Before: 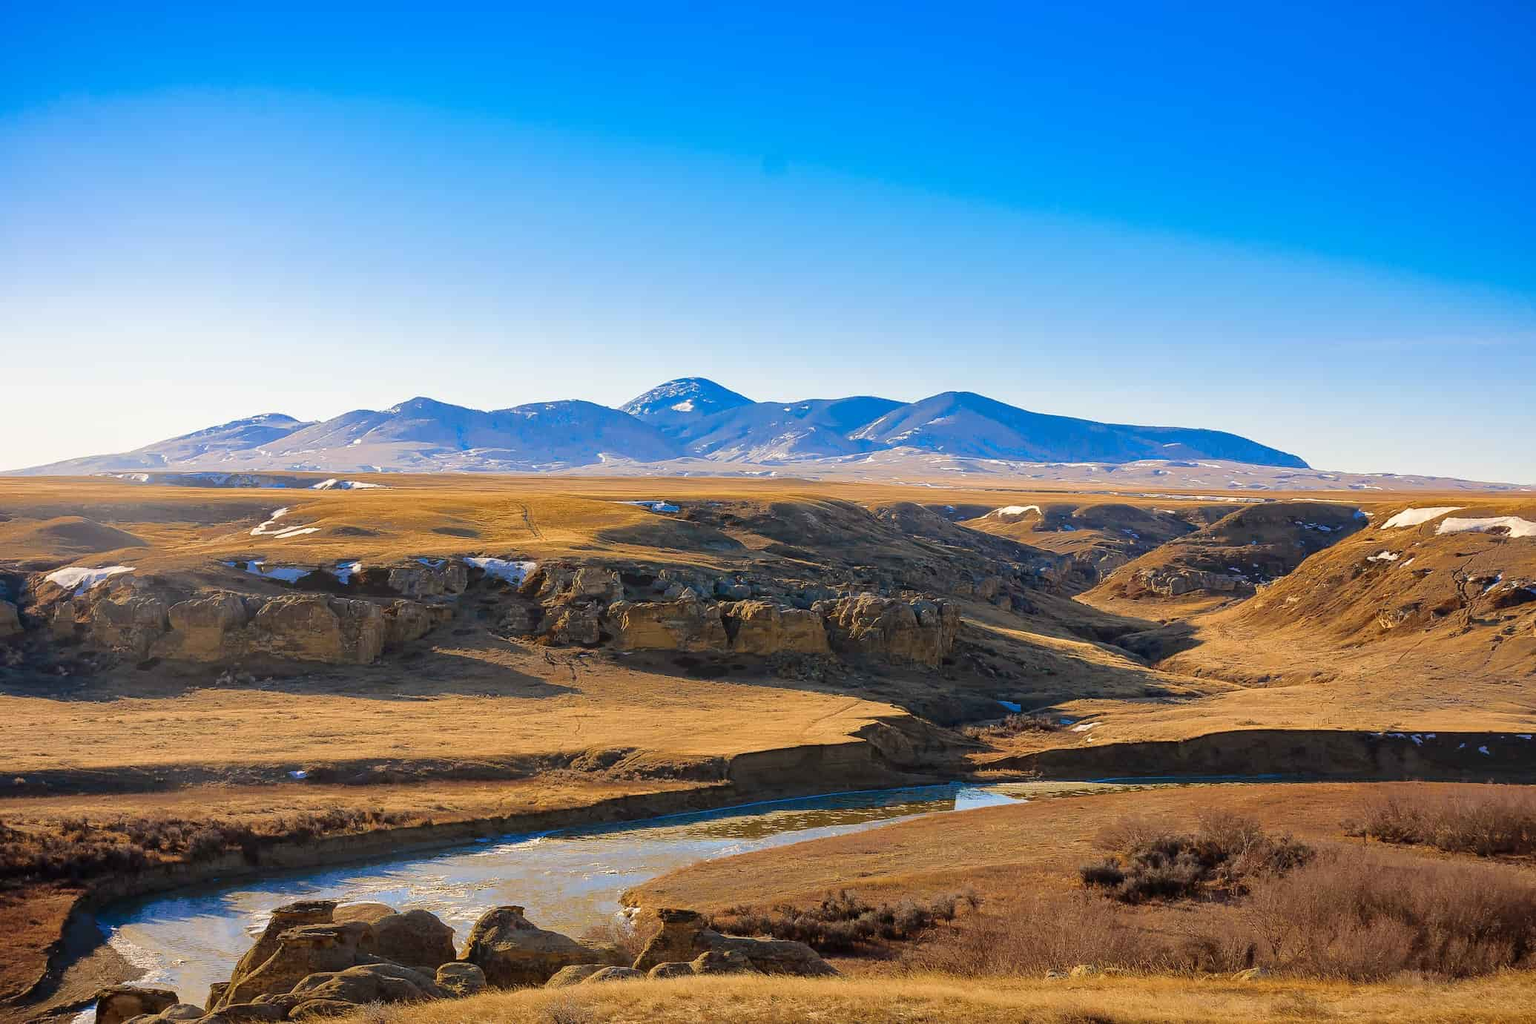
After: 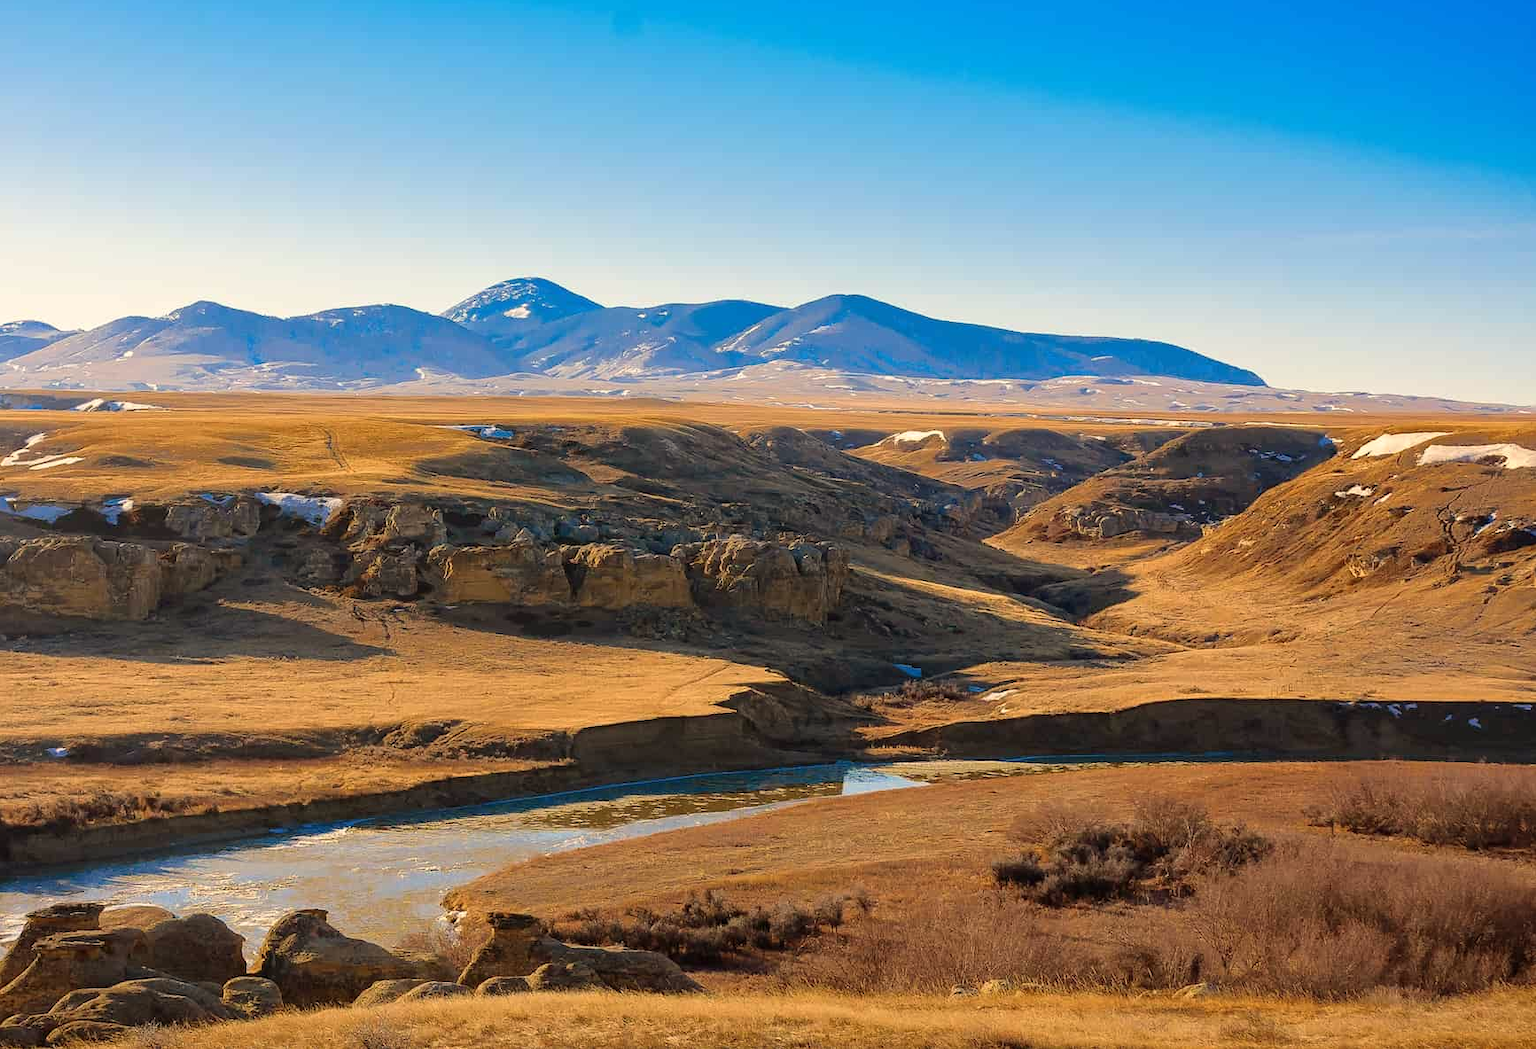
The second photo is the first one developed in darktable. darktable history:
crop: left 16.315%, top 14.246%
white balance: red 1.045, blue 0.932
